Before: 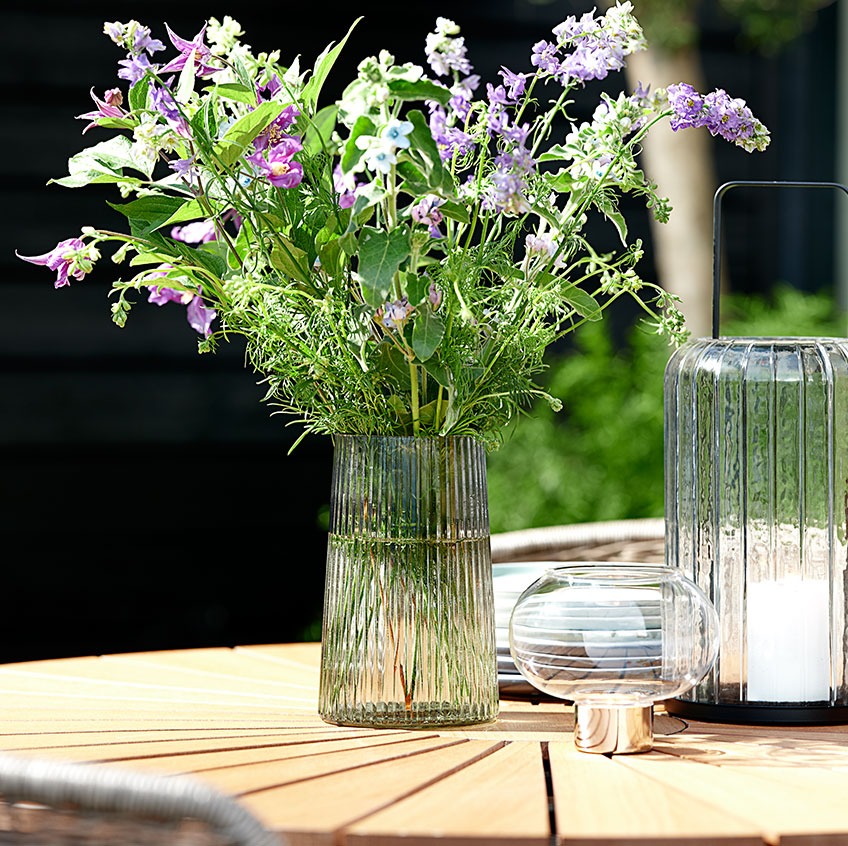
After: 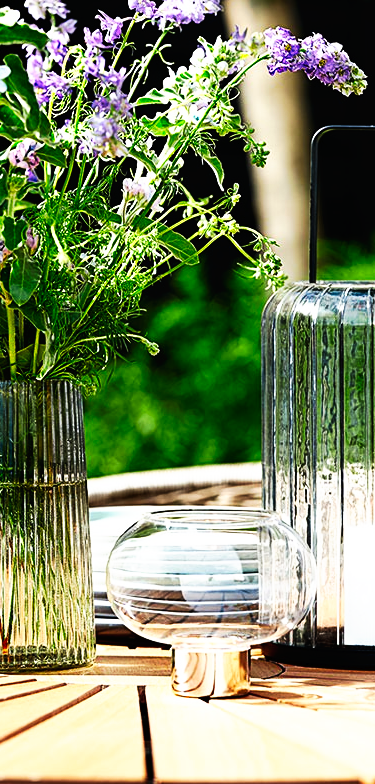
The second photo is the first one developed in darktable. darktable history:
crop: left 47.628%, top 6.643%, right 7.874%
tone curve: curves: ch0 [(0, 0) (0.003, 0.007) (0.011, 0.009) (0.025, 0.01) (0.044, 0.012) (0.069, 0.013) (0.1, 0.014) (0.136, 0.021) (0.177, 0.038) (0.224, 0.06) (0.277, 0.099) (0.335, 0.16) (0.399, 0.227) (0.468, 0.329) (0.543, 0.45) (0.623, 0.594) (0.709, 0.756) (0.801, 0.868) (0.898, 0.971) (1, 1)], preserve colors none
